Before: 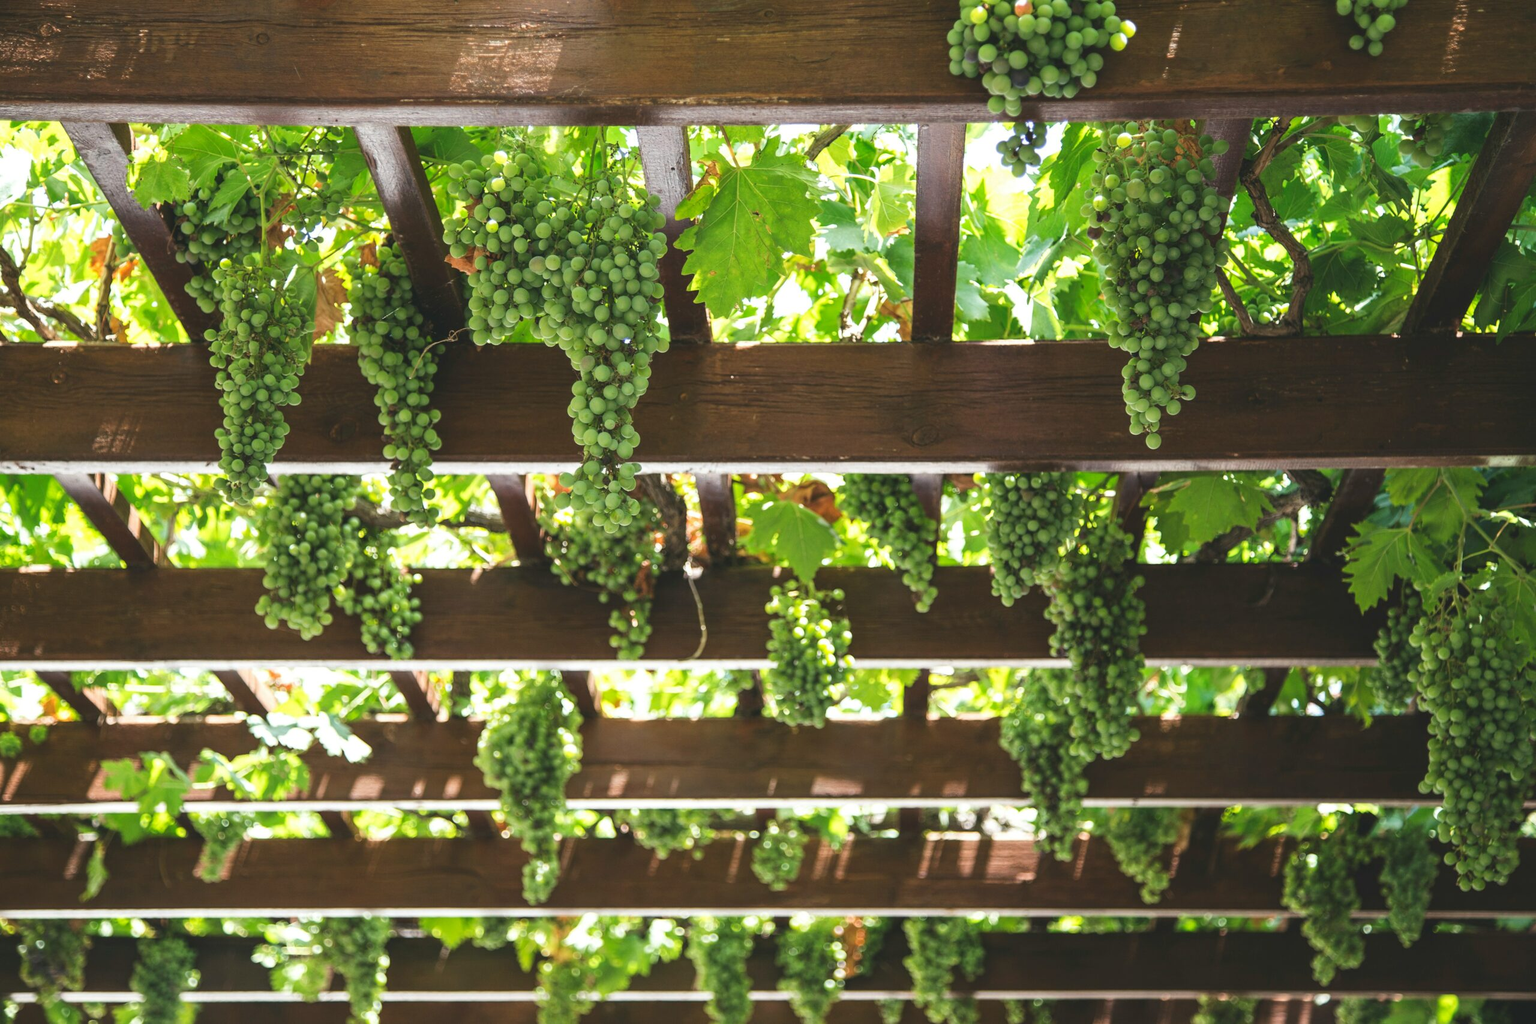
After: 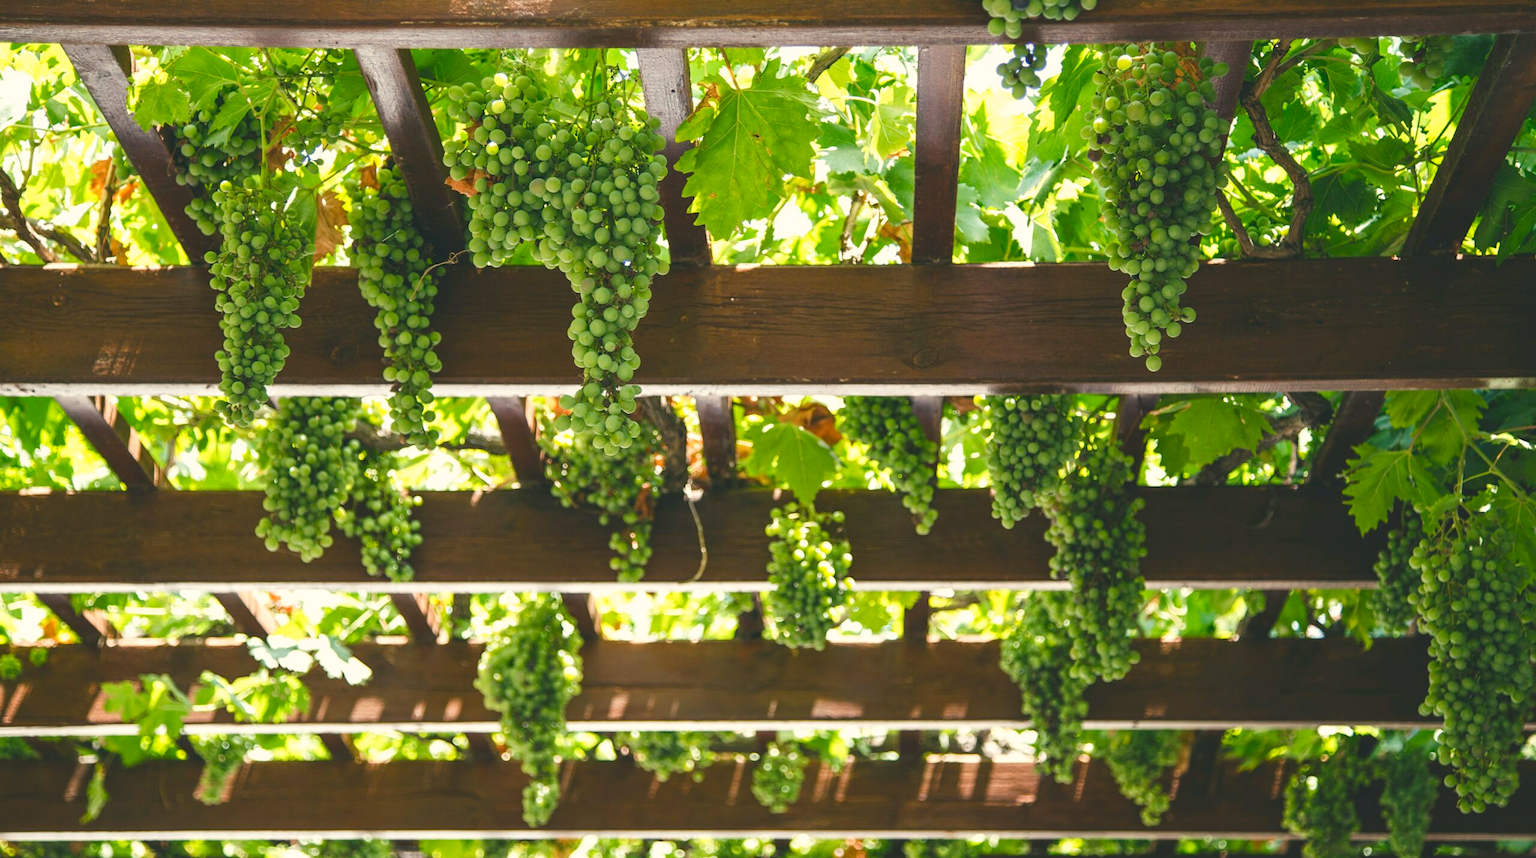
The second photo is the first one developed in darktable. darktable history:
crop: top 7.625%, bottom 8.027%
color balance rgb: shadows lift › chroma 2%, shadows lift › hue 219.6°, power › hue 313.2°, highlights gain › chroma 3%, highlights gain › hue 75.6°, global offset › luminance 0.5%, perceptual saturation grading › global saturation 15.33%, perceptual saturation grading › highlights -19.33%, perceptual saturation grading › shadows 20%, global vibrance 20%
